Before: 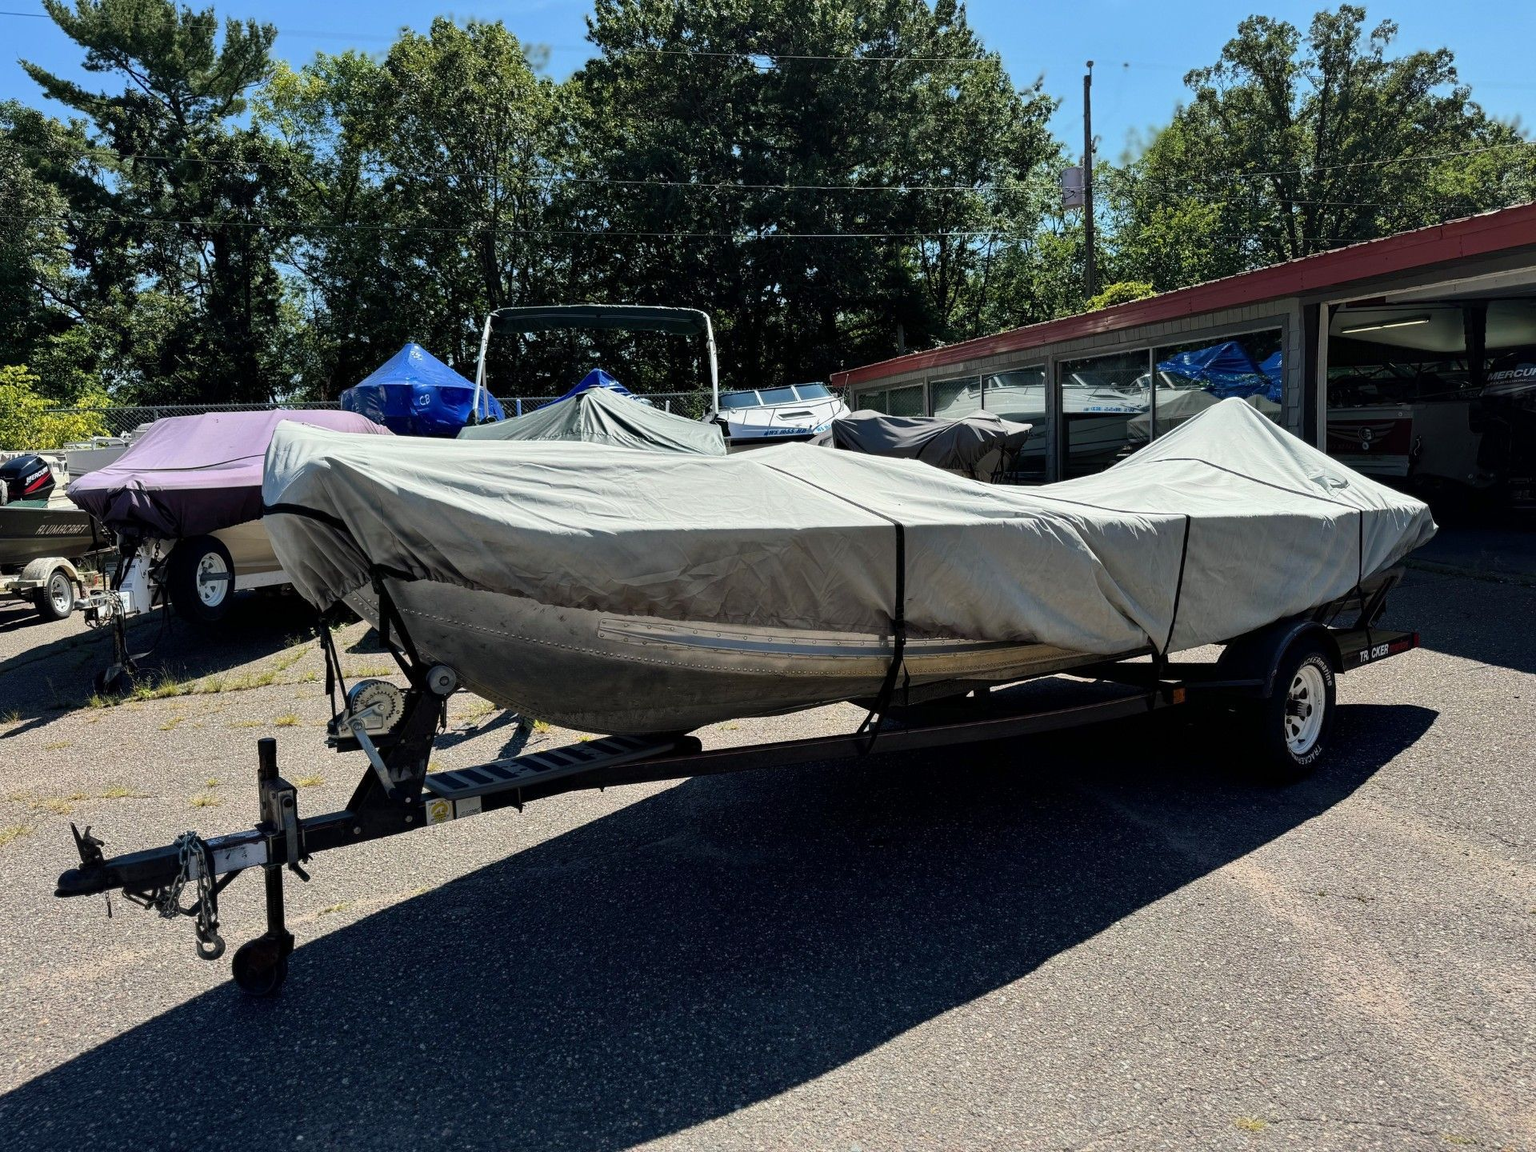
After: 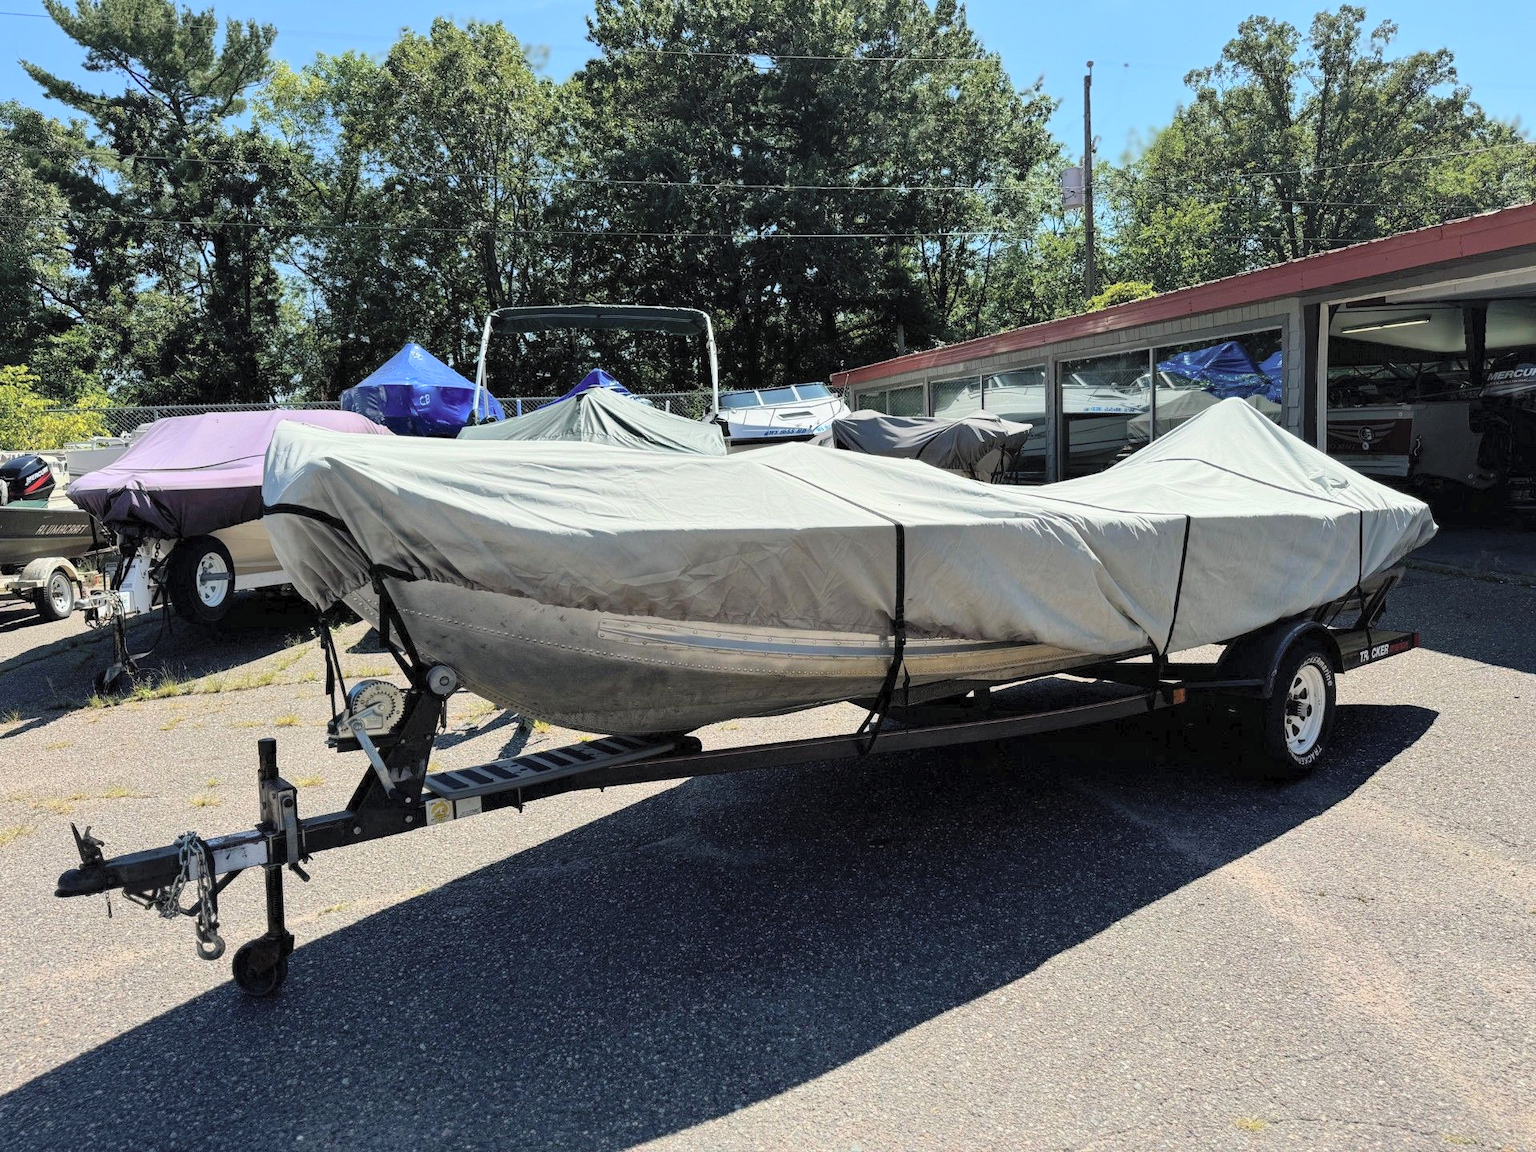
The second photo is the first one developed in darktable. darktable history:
contrast brightness saturation: brightness 0.289
